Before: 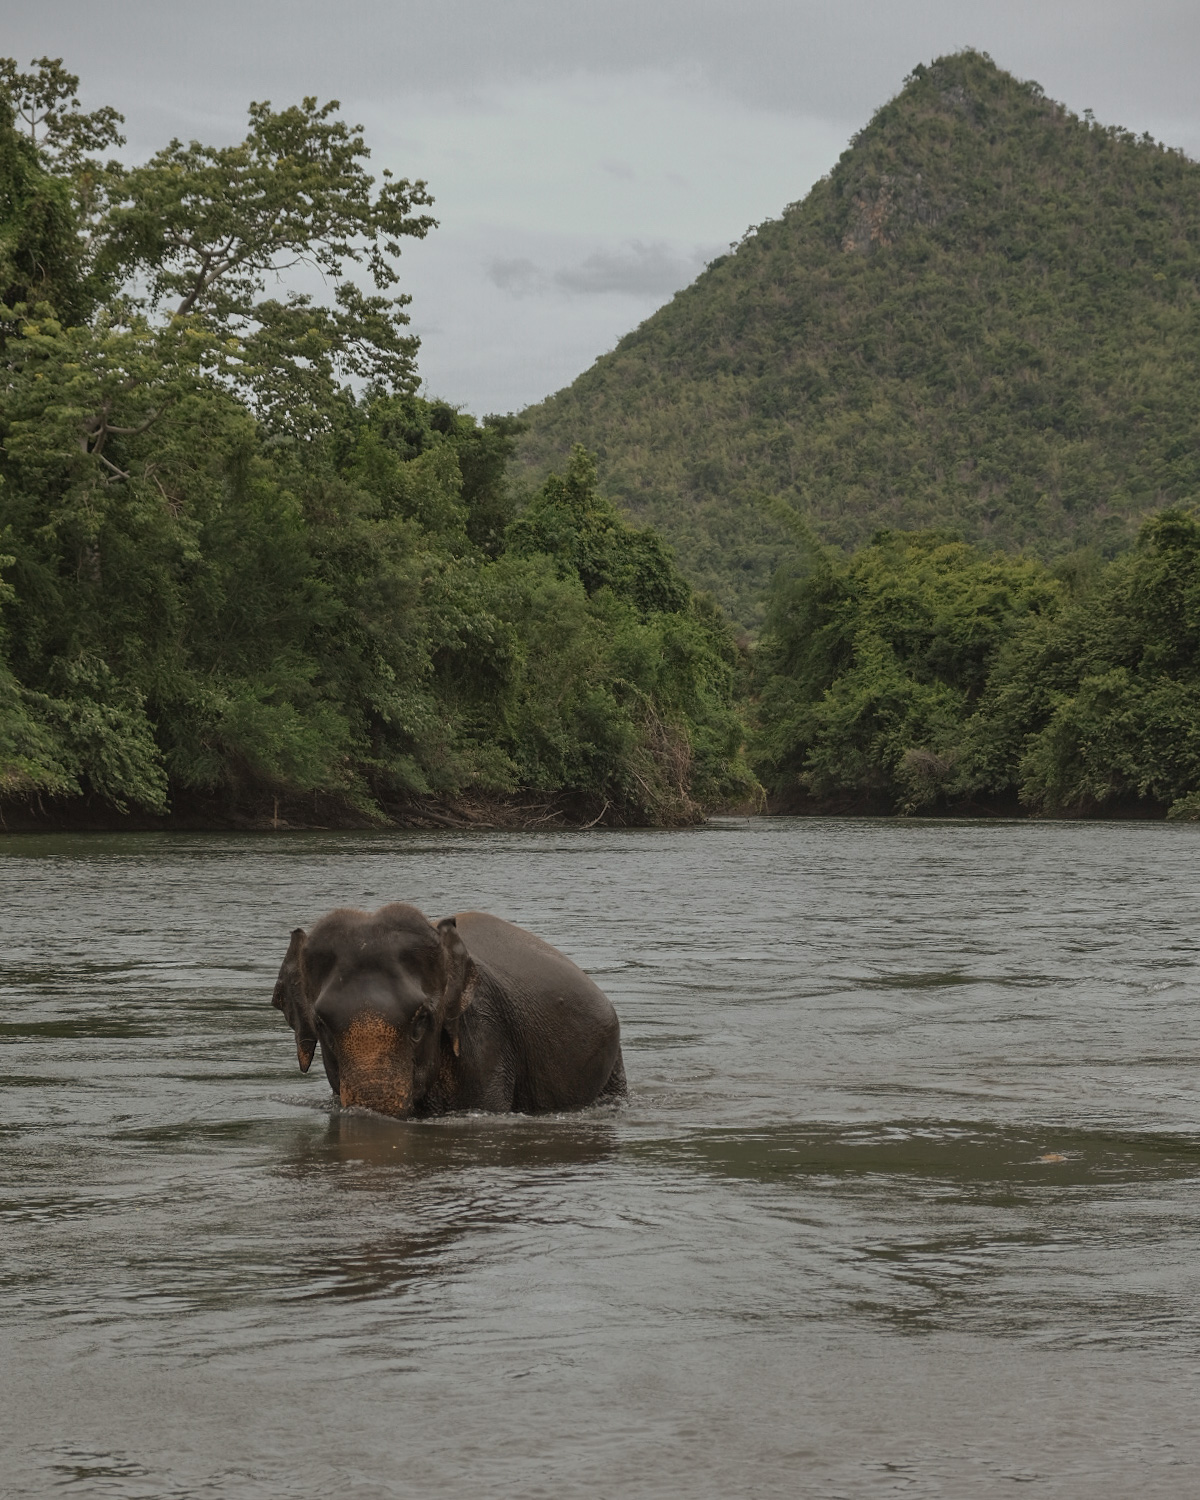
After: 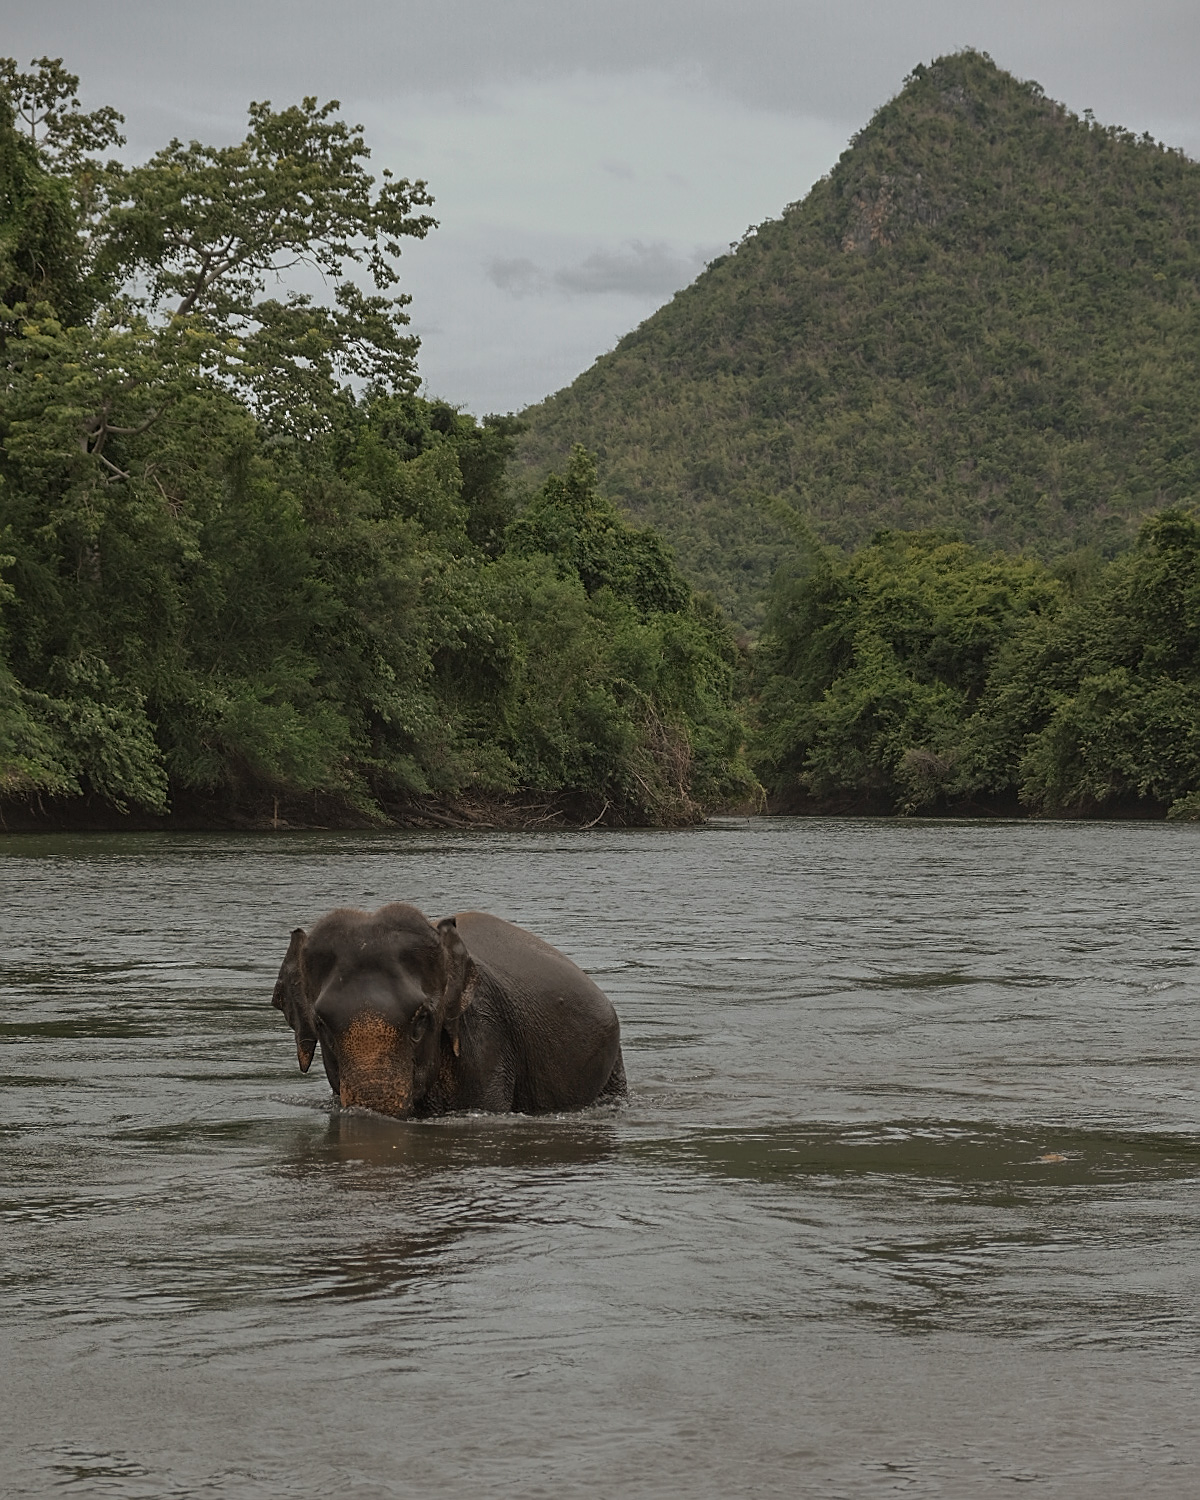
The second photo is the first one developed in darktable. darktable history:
base curve: curves: ch0 [(0, 0) (0.303, 0.277) (1, 1)], preserve colors none
sharpen: amount 0.471
